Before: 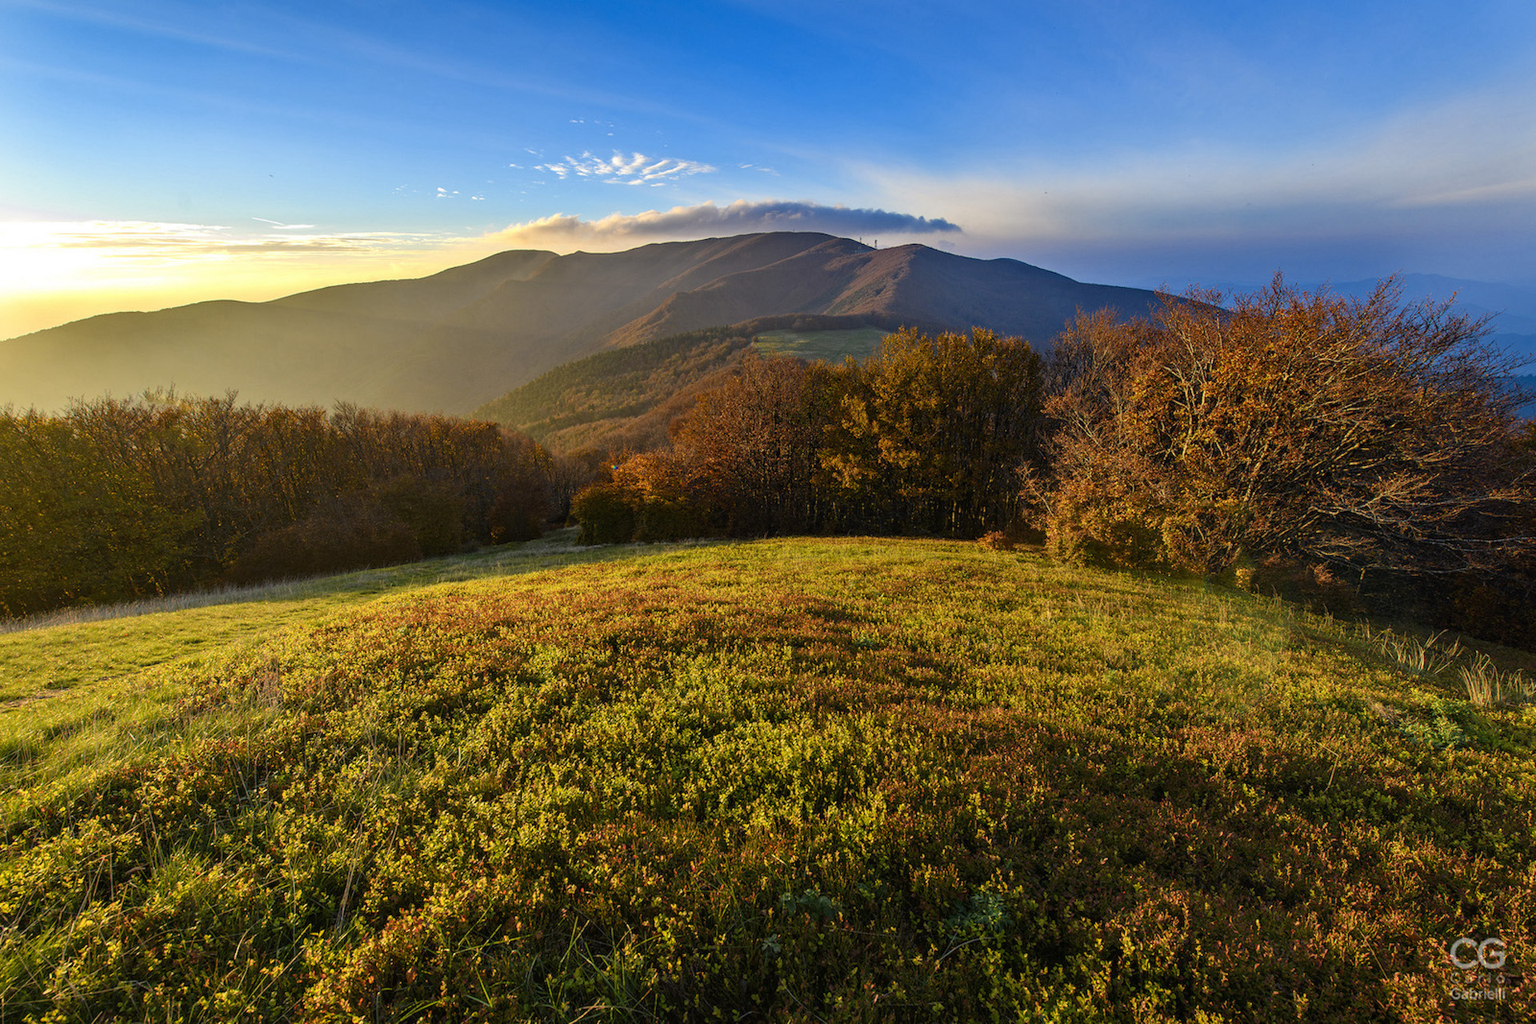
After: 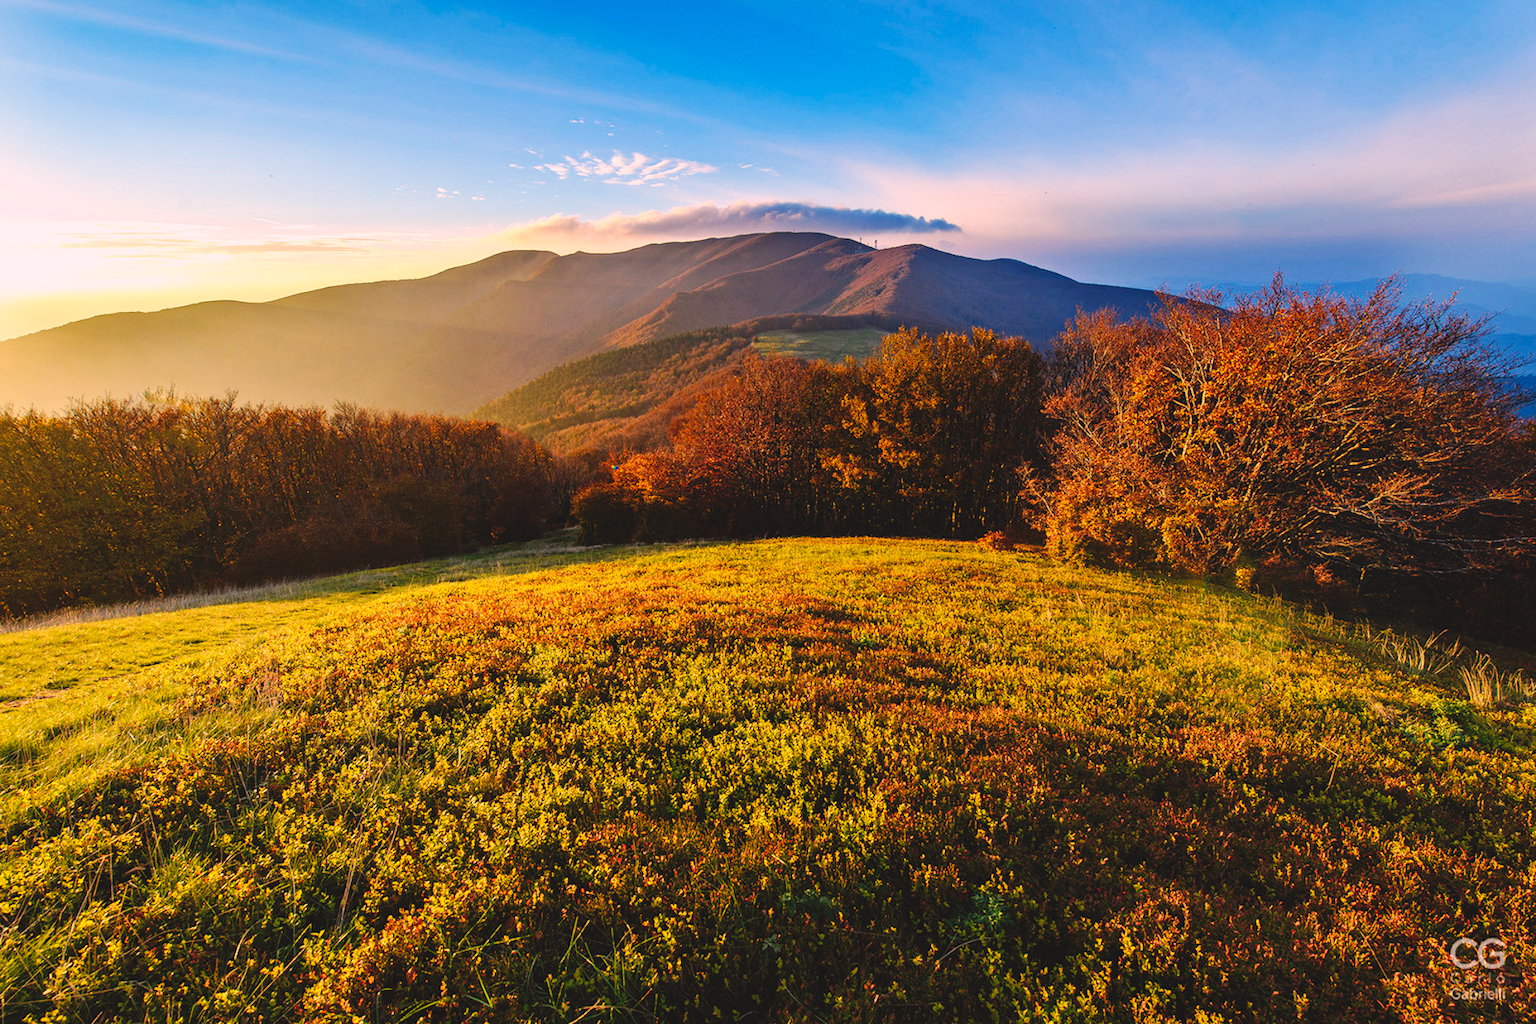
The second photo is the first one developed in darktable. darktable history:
color correction: highlights a* 14.65, highlights b* 4.78
exposure: black level correction -0.015, exposure -0.126 EV, compensate highlight preservation false
base curve: curves: ch0 [(0, 0) (0.032, 0.025) (0.121, 0.166) (0.206, 0.329) (0.605, 0.79) (1, 1)], preserve colors none
